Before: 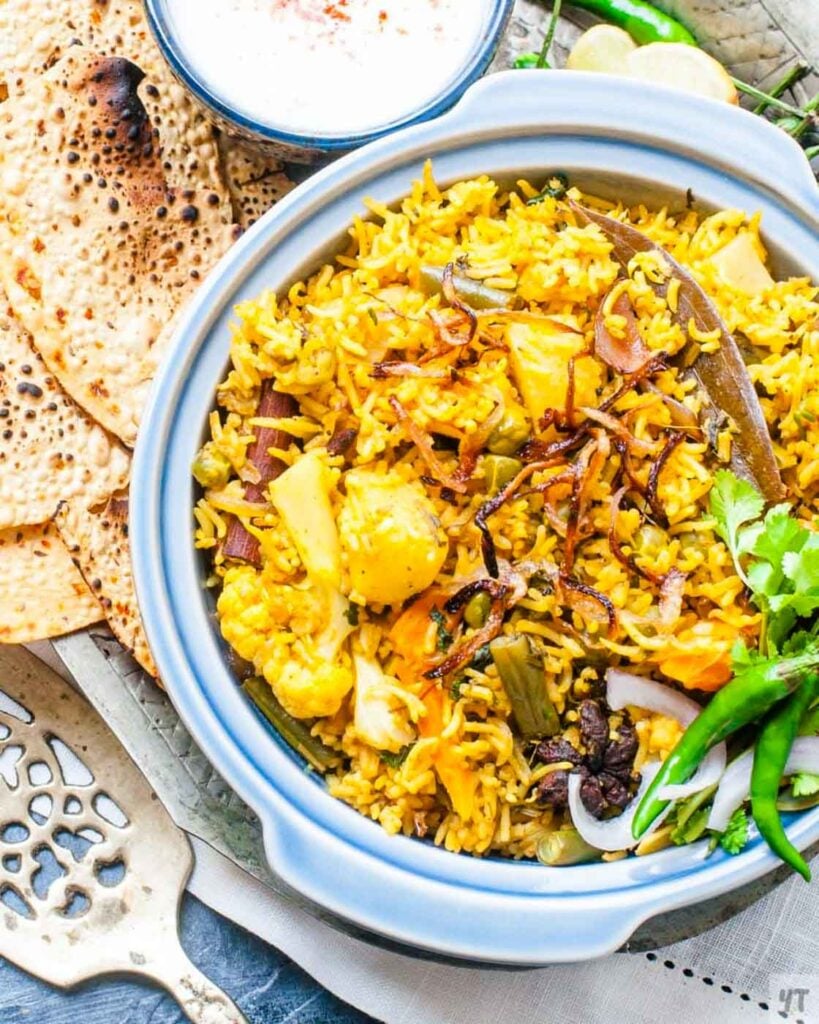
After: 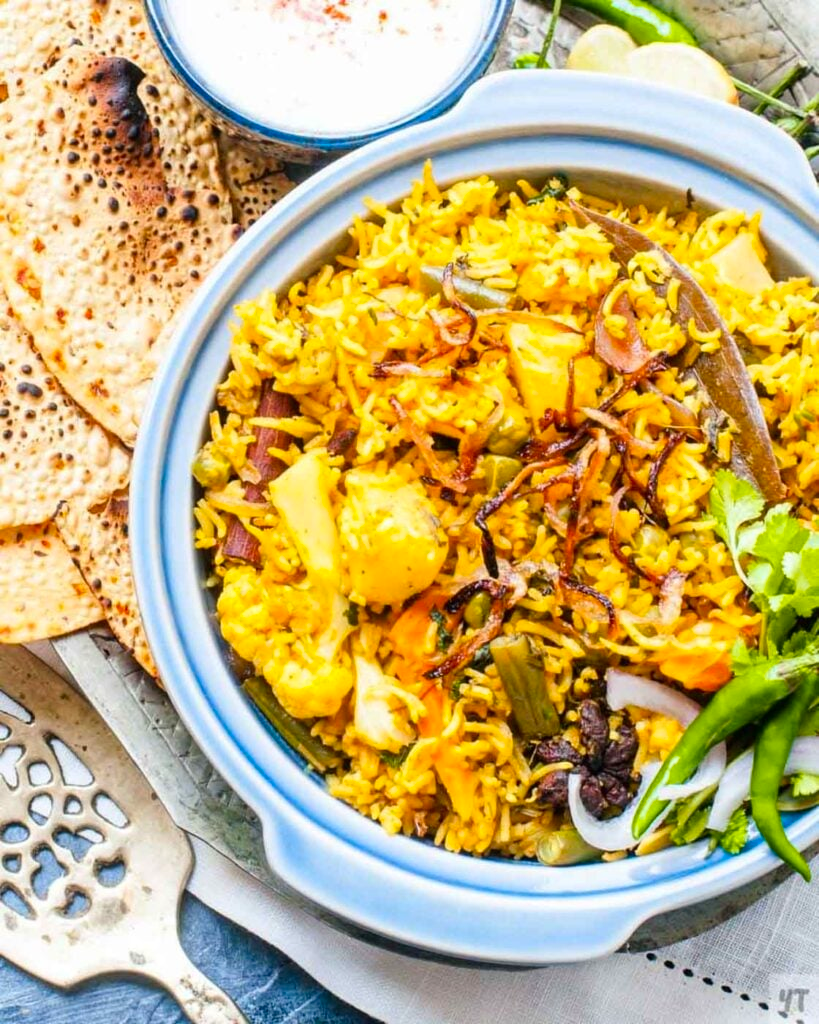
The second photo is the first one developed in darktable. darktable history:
color zones: curves: ch2 [(0, 0.5) (0.143, 0.5) (0.286, 0.489) (0.415, 0.421) (0.571, 0.5) (0.714, 0.5) (0.857, 0.5) (1, 0.5)]
white balance: emerald 1
contrast brightness saturation: contrast 0.04, saturation 0.16
